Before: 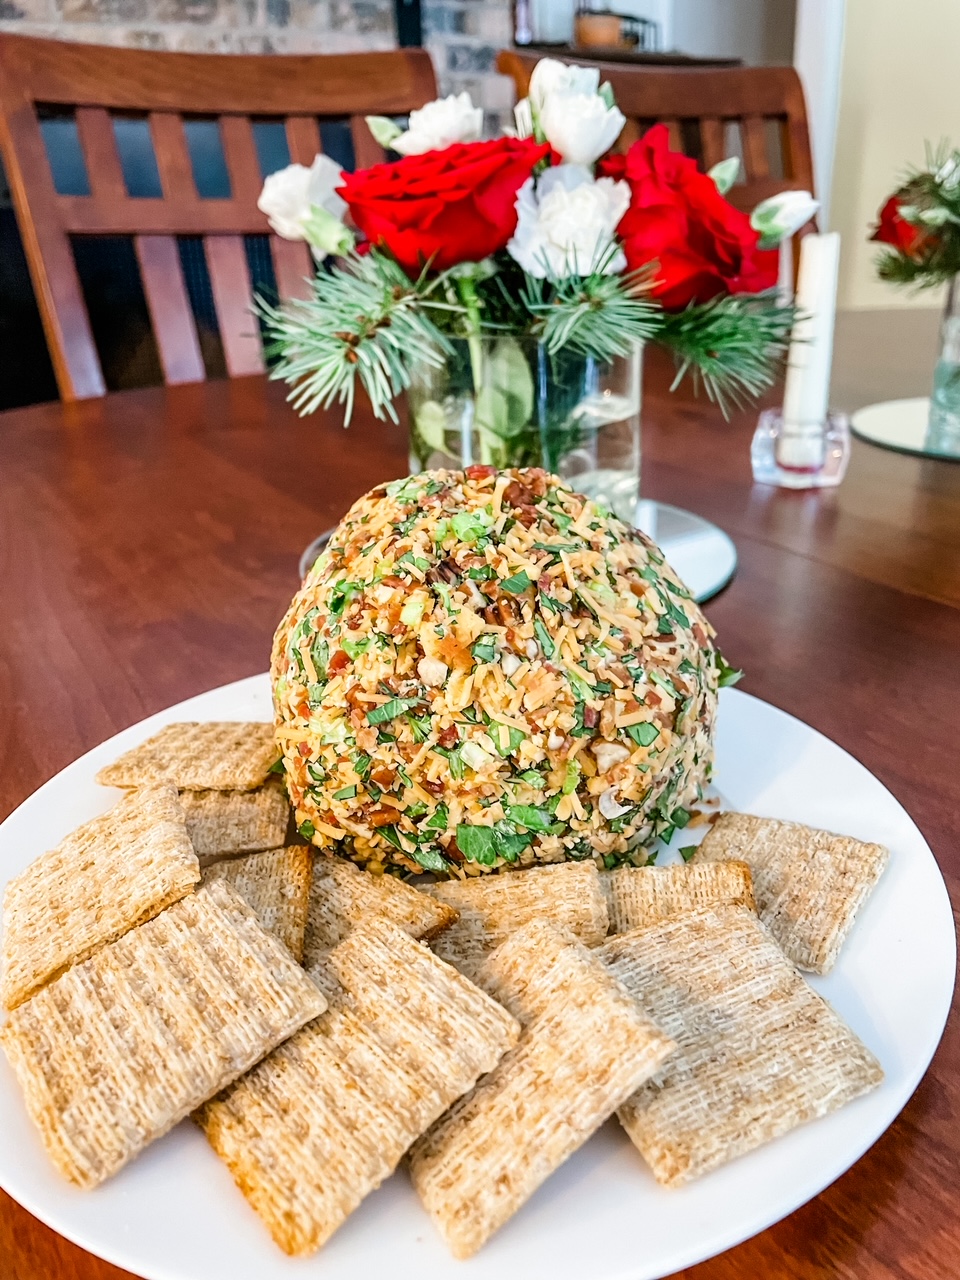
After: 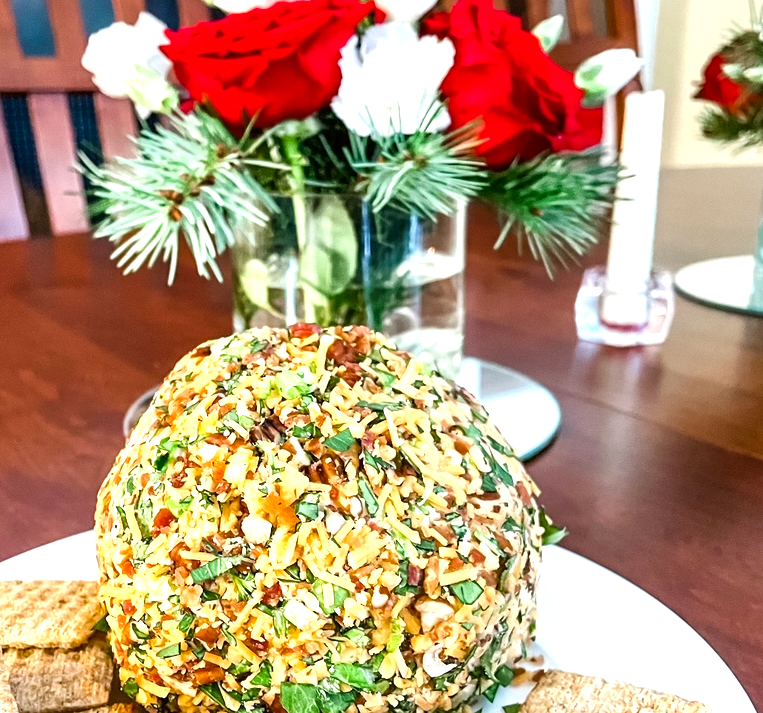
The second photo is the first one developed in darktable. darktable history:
shadows and highlights: shadows 52.07, highlights -28.4, soften with gaussian
crop: left 18.363%, top 11.109%, right 2.112%, bottom 33.182%
color balance rgb: perceptual saturation grading › global saturation 0.091%, perceptual brilliance grading › global brilliance 20.36%
